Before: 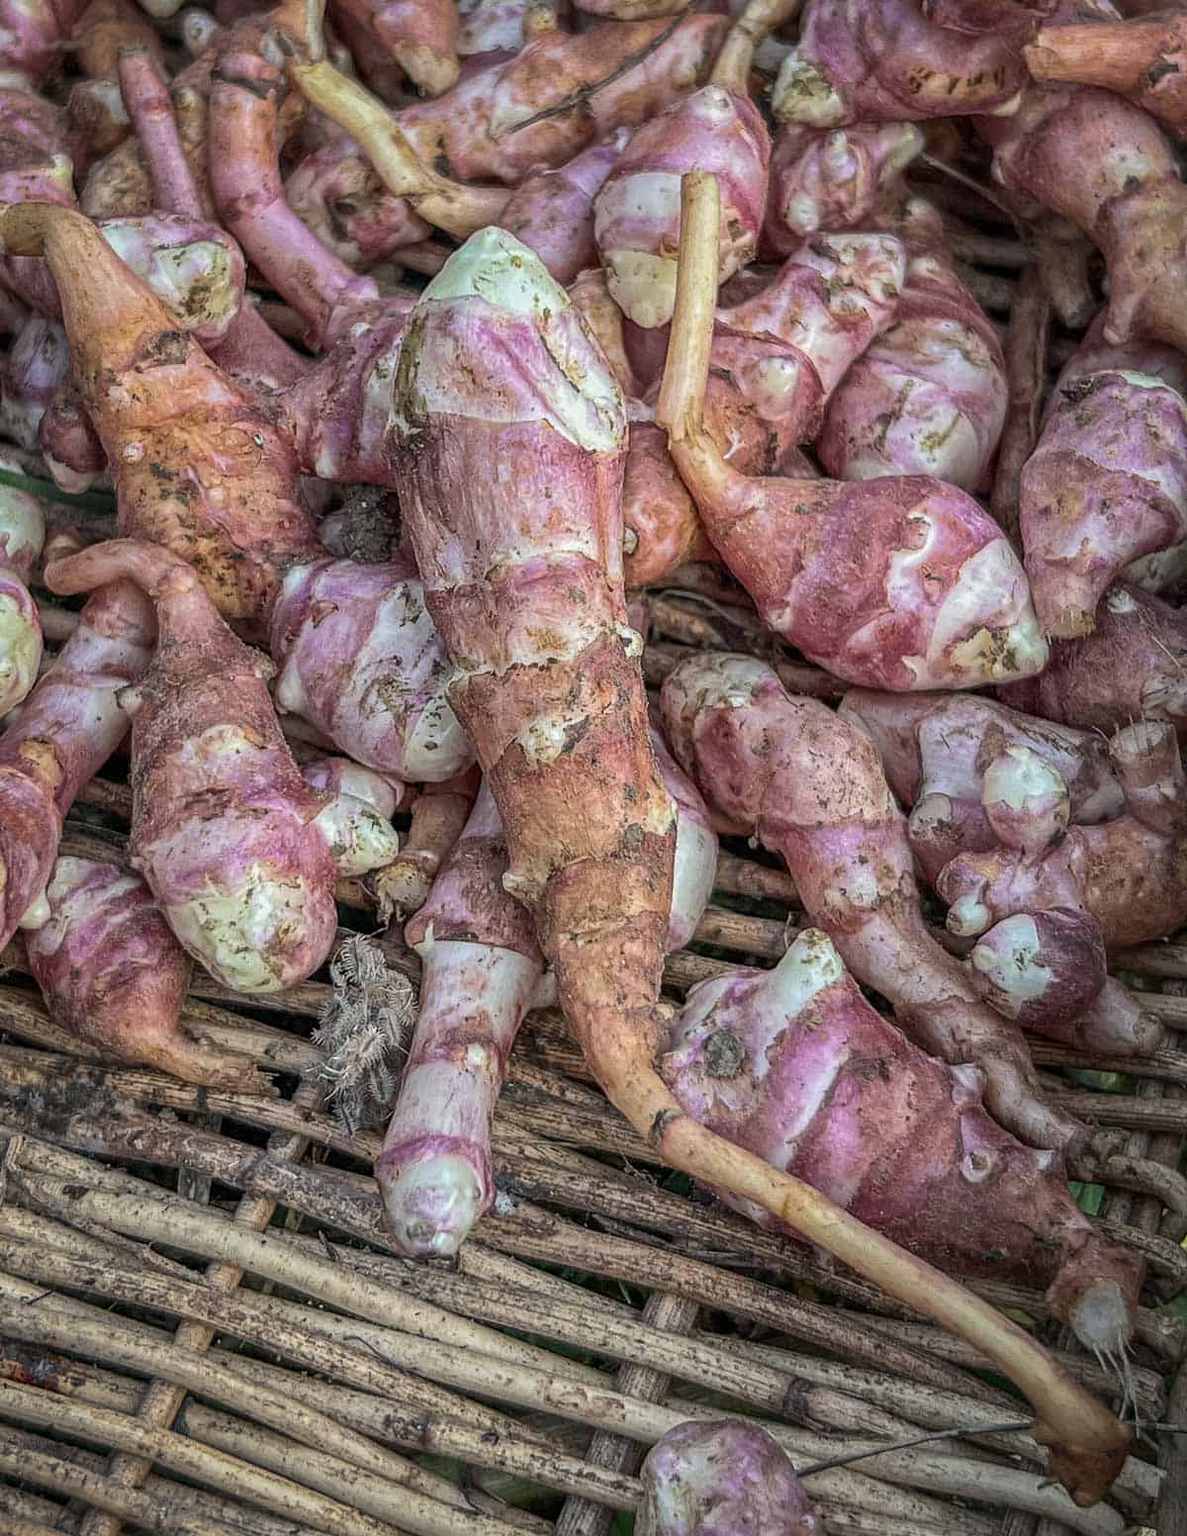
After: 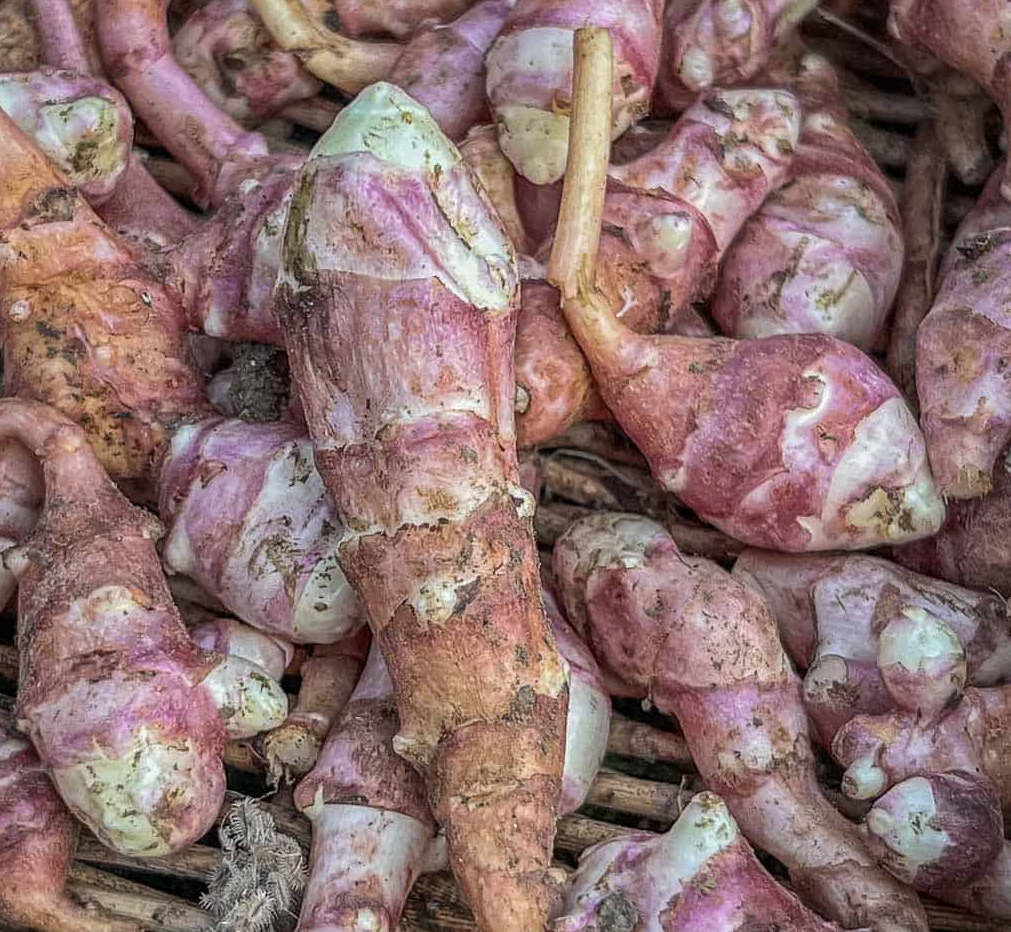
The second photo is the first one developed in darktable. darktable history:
shadows and highlights: shadows 30.62, highlights -62.76, soften with gaussian
crop and rotate: left 9.626%, top 9.466%, right 6.083%, bottom 30.469%
